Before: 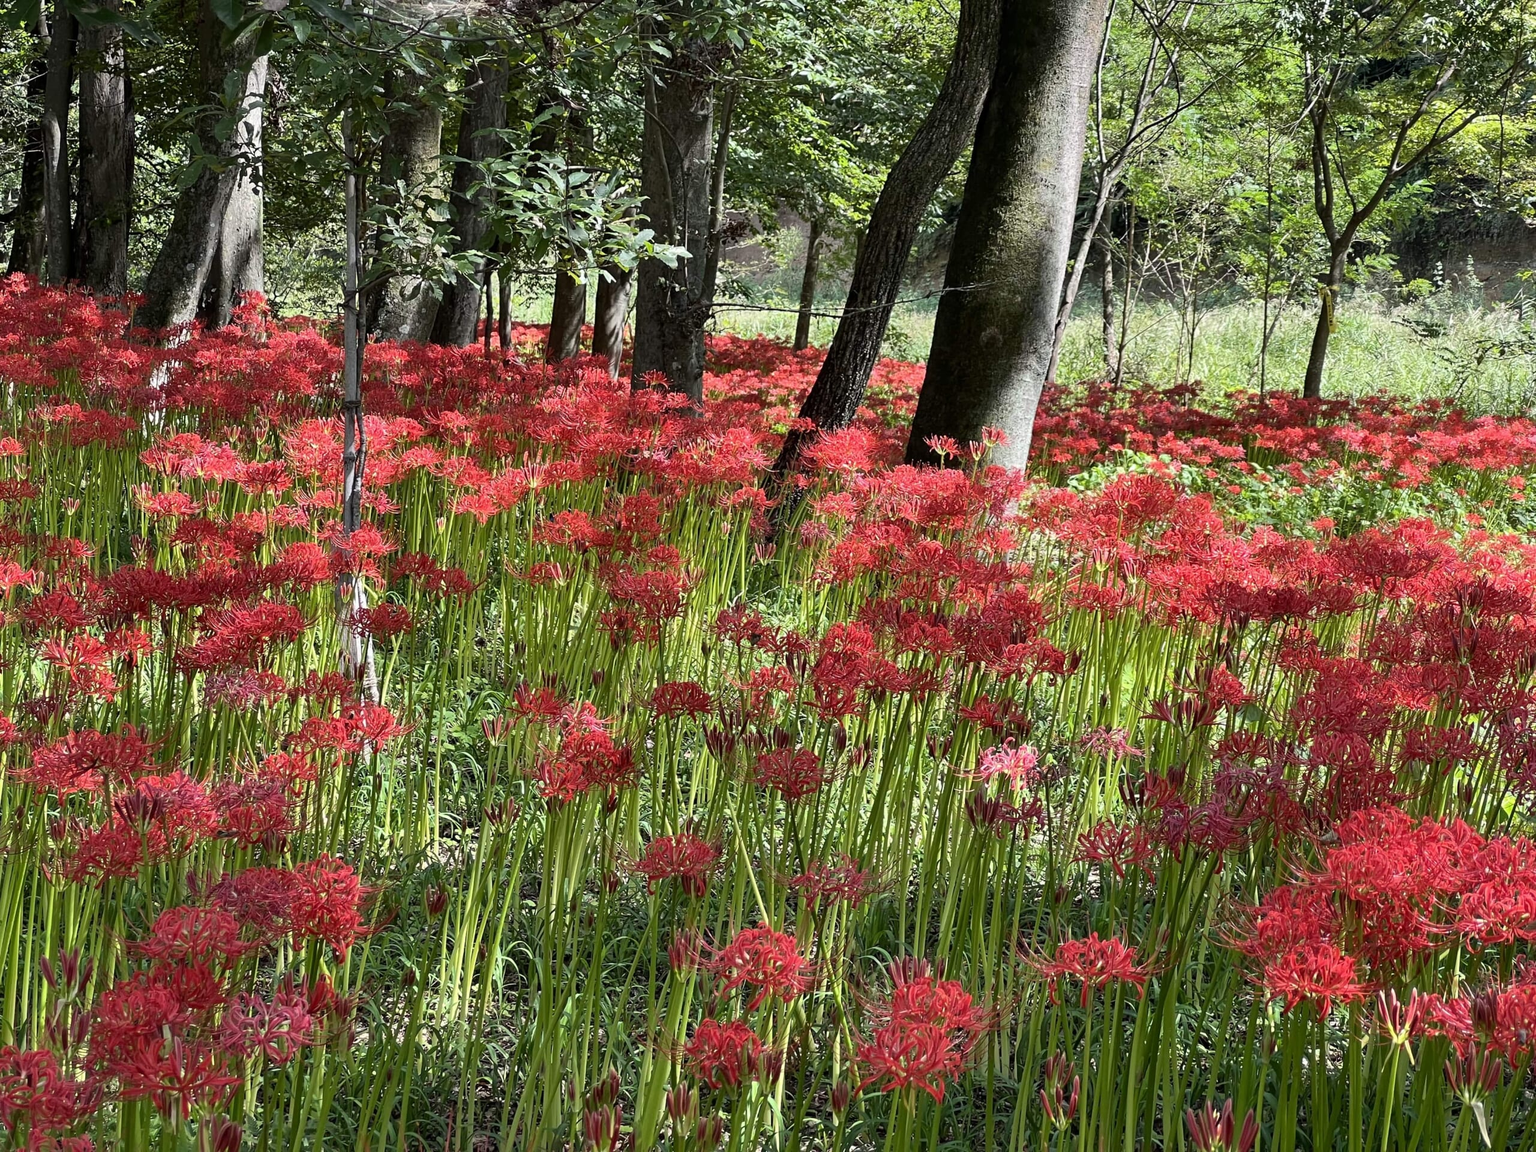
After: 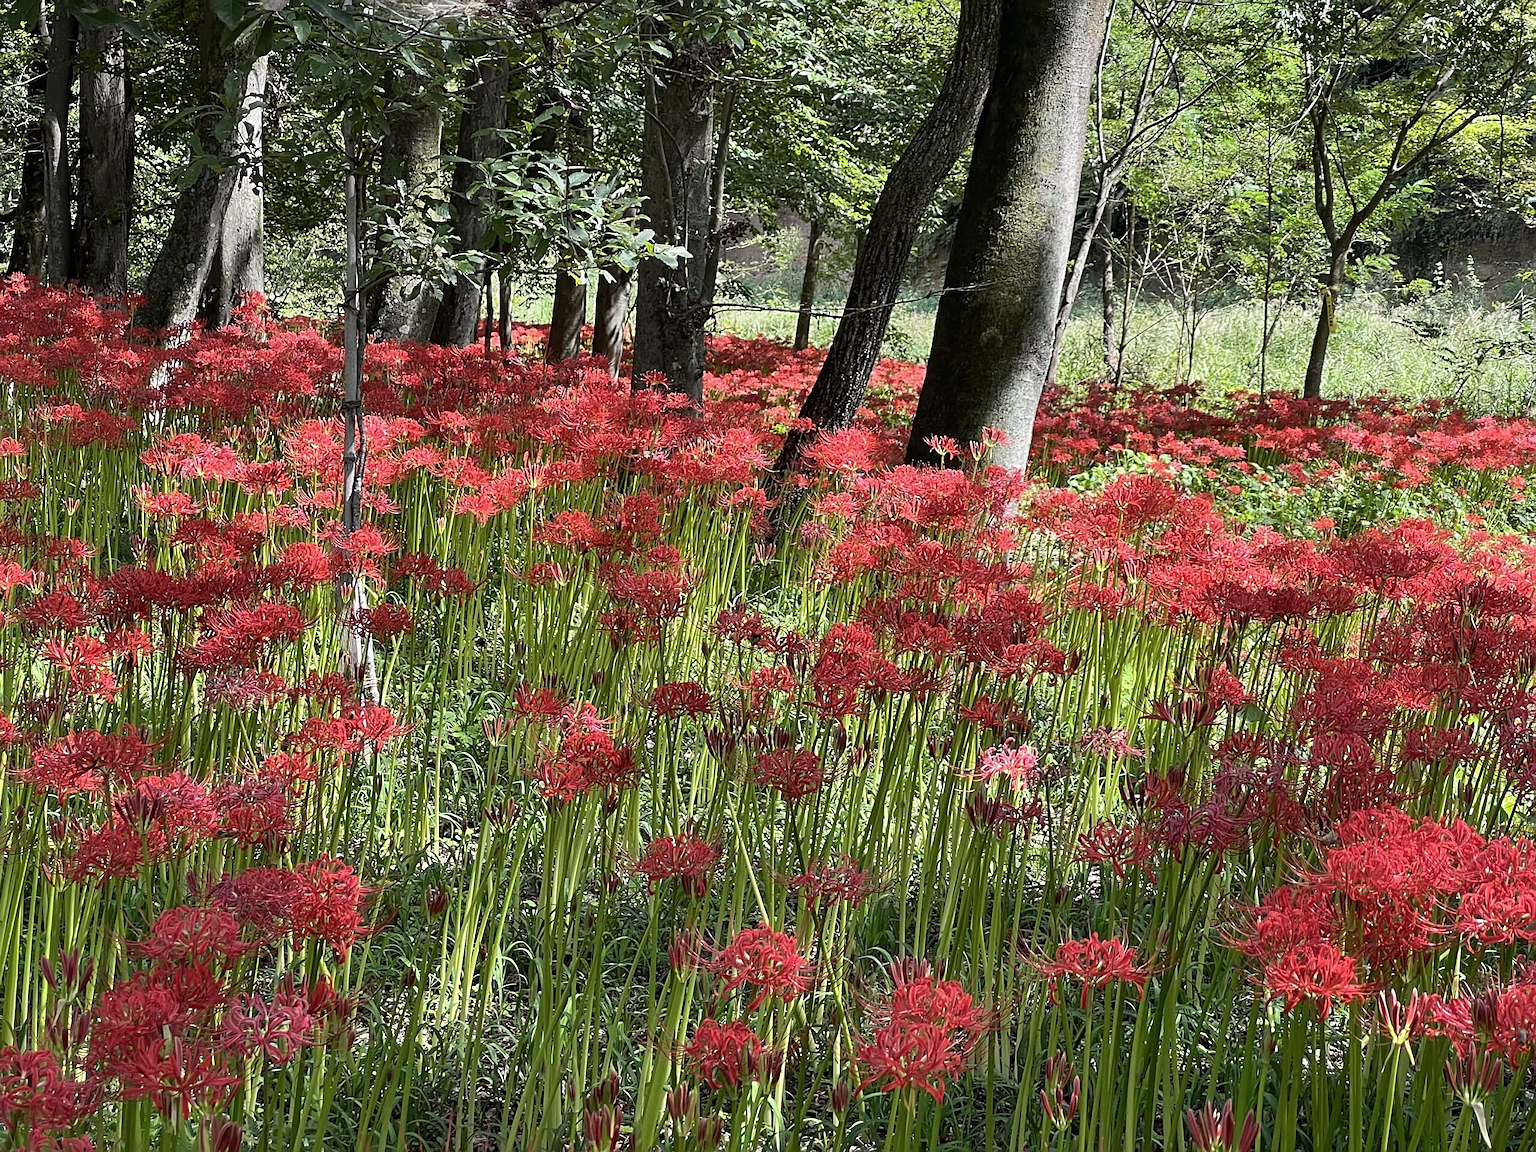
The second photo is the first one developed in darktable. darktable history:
sharpen: on, module defaults
contrast brightness saturation: saturation -0.048
